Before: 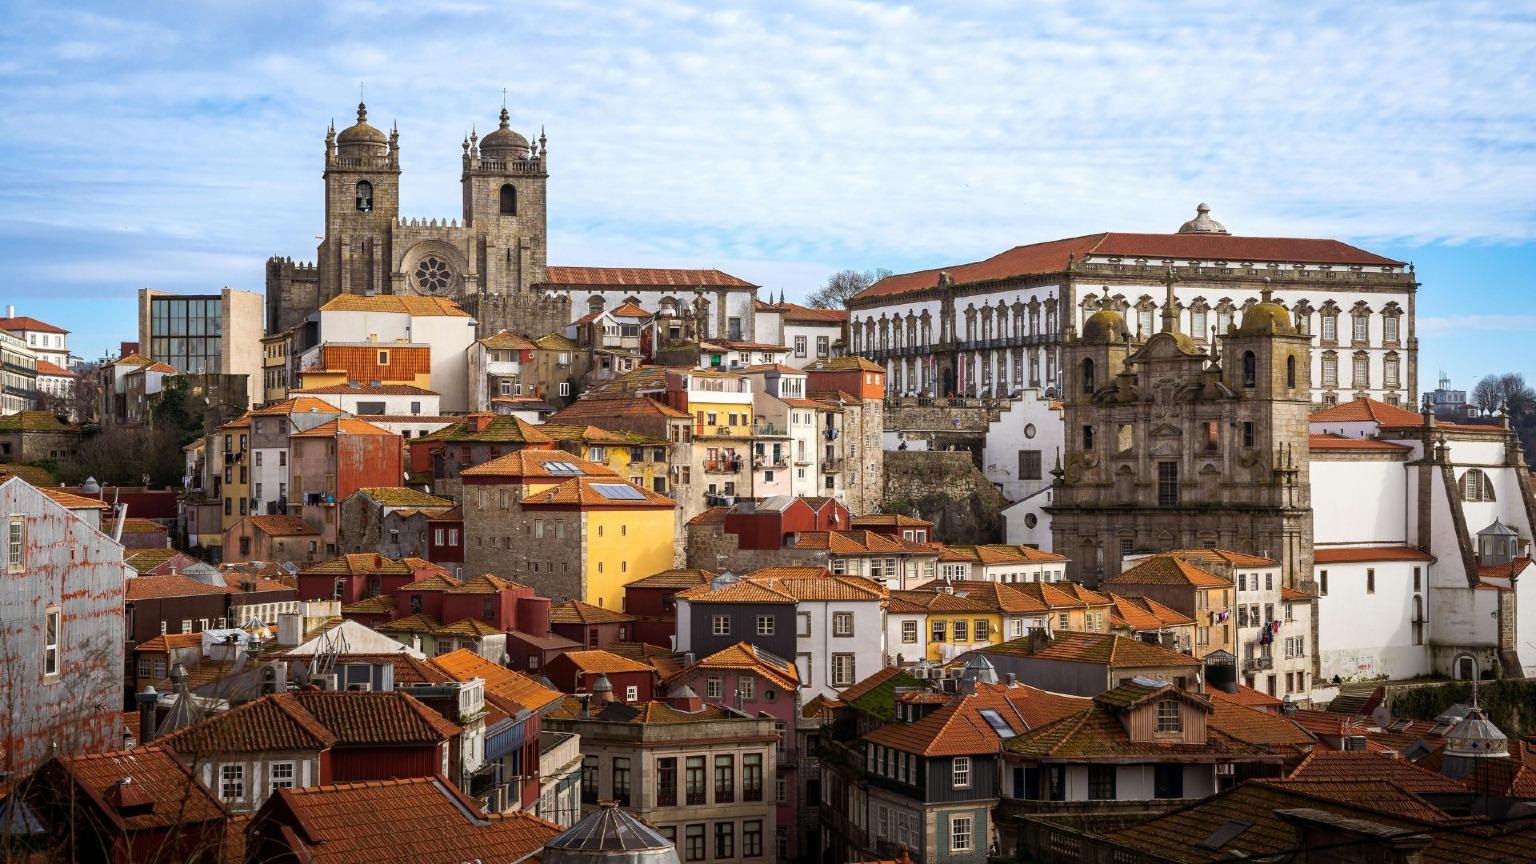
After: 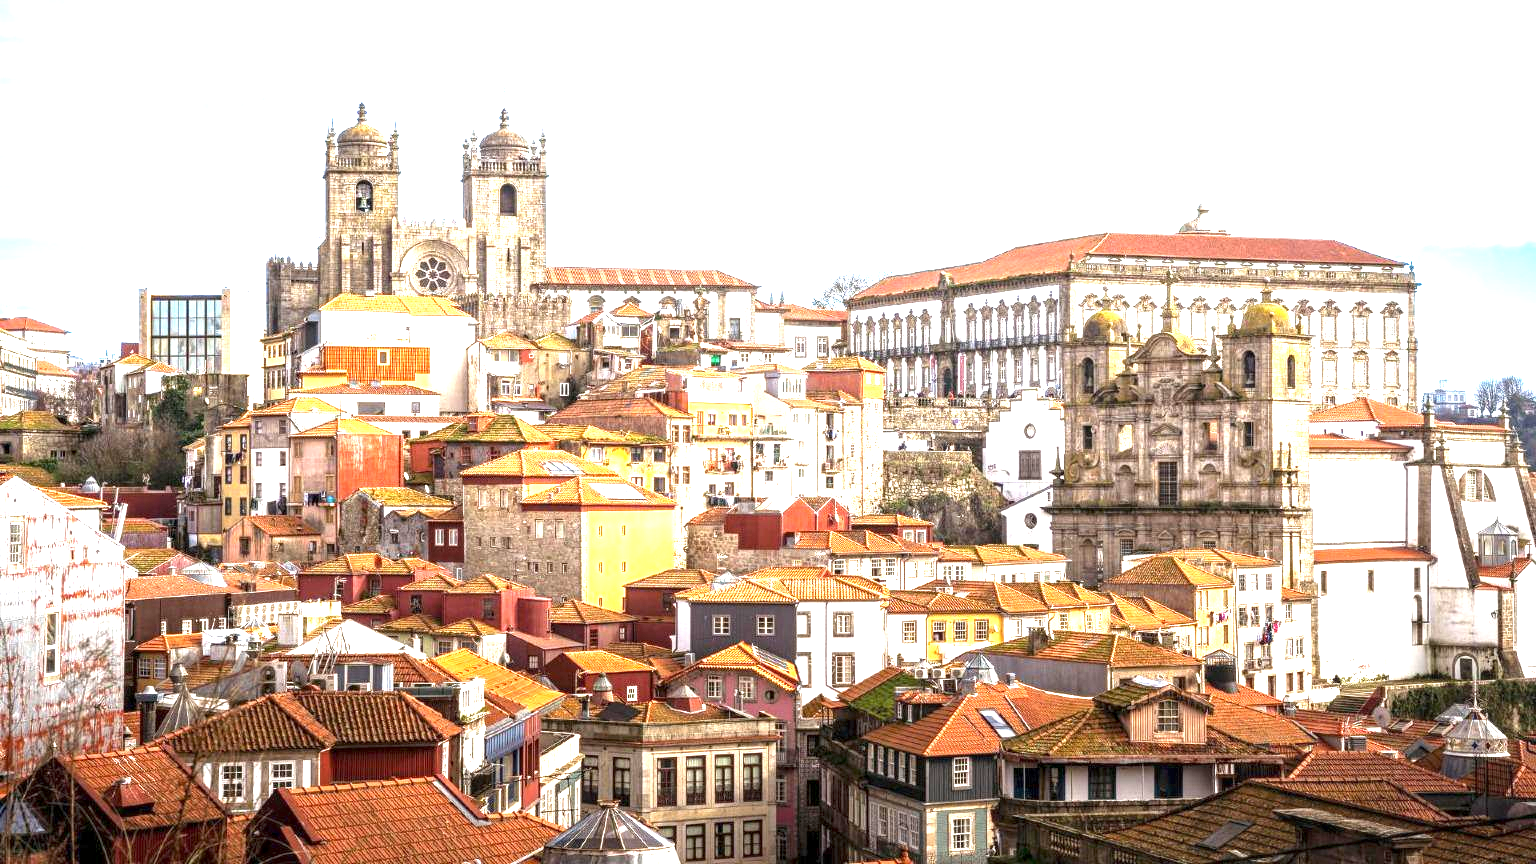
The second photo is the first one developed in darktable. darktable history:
exposure: exposure 2 EV, compensate highlight preservation false
local contrast: detail 130%
